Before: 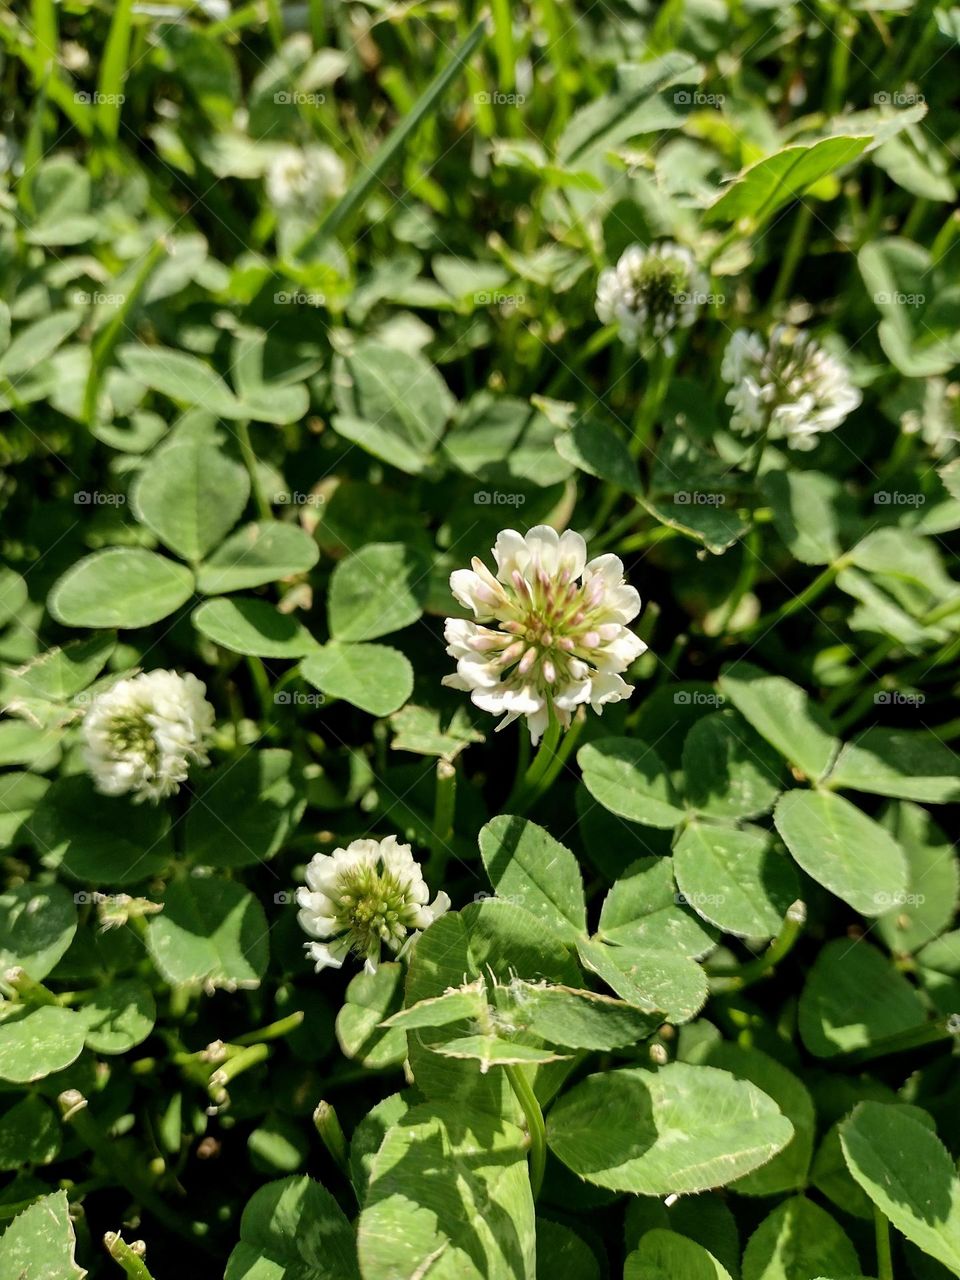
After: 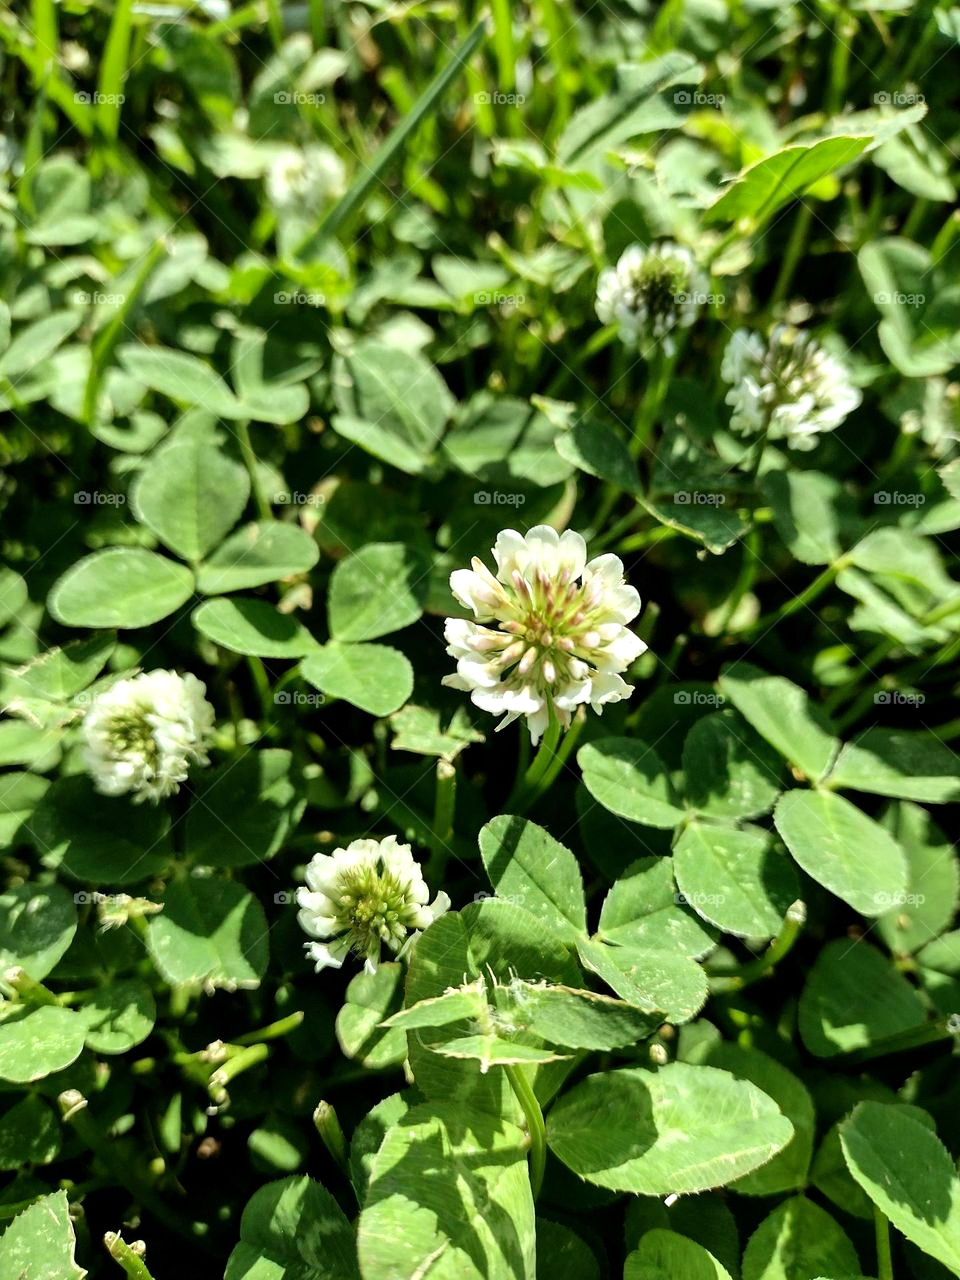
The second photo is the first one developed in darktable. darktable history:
tone equalizer: -8 EV -0.419 EV, -7 EV -0.376 EV, -6 EV -0.351 EV, -5 EV -0.183 EV, -3 EV 0.196 EV, -2 EV 0.339 EV, -1 EV 0.41 EV, +0 EV 0.388 EV
color correction: highlights a* -6.43, highlights b* 0.588
